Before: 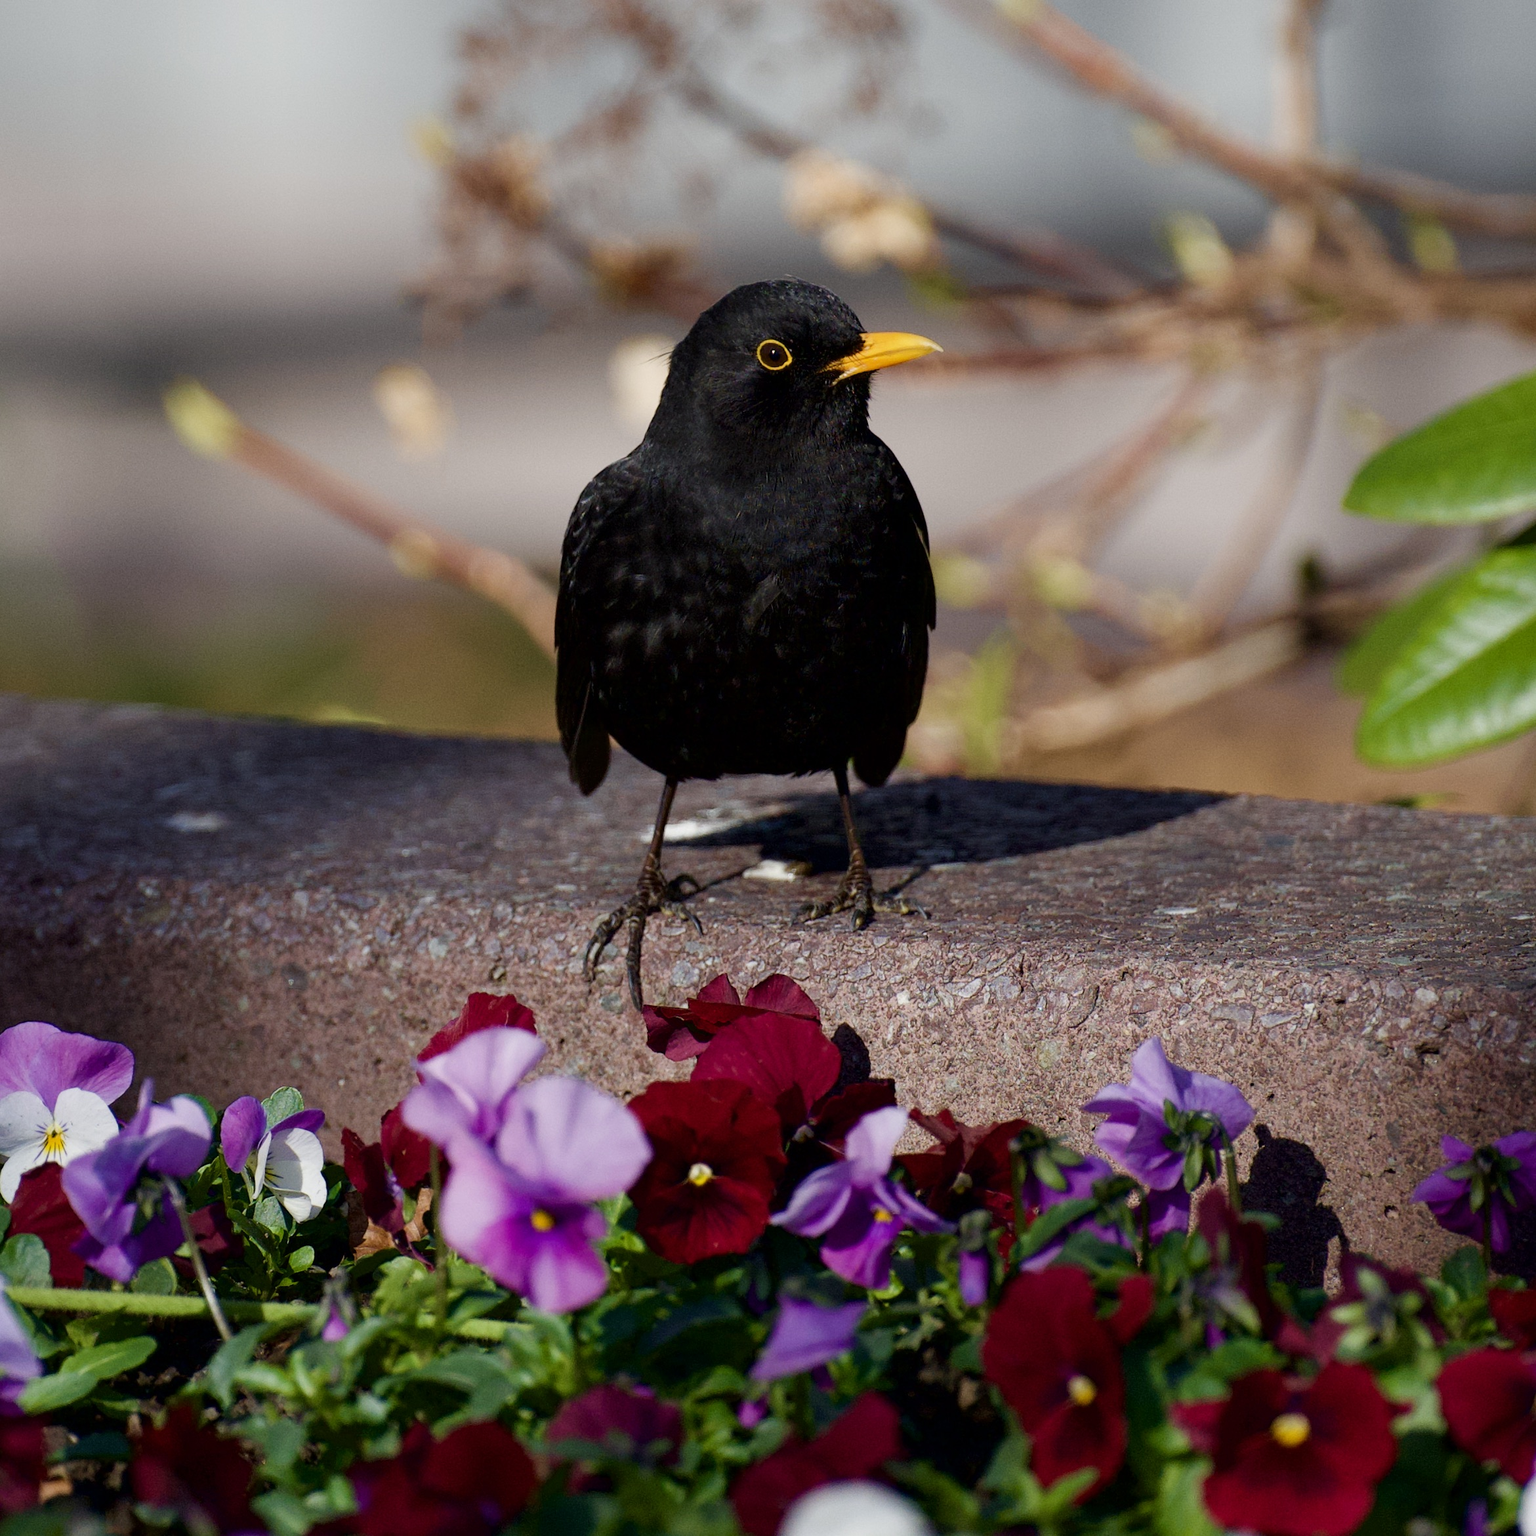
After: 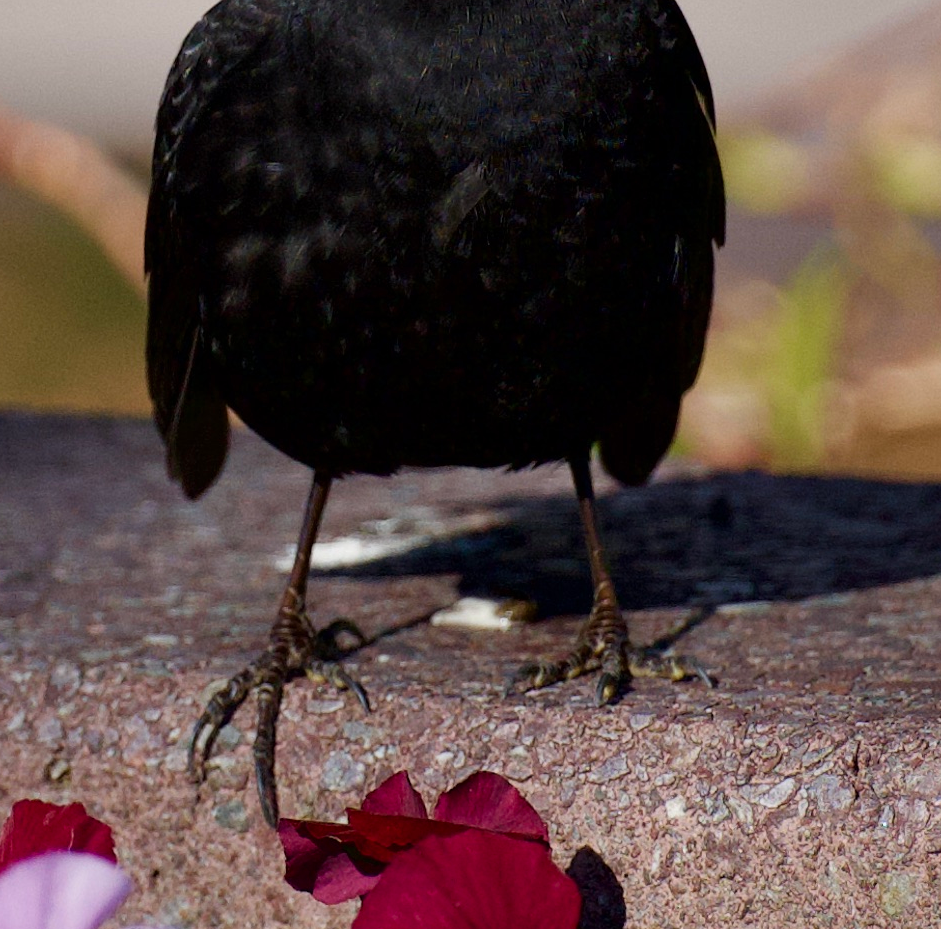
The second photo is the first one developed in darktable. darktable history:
crop: left 29.945%, top 30.48%, right 29.833%, bottom 29.795%
